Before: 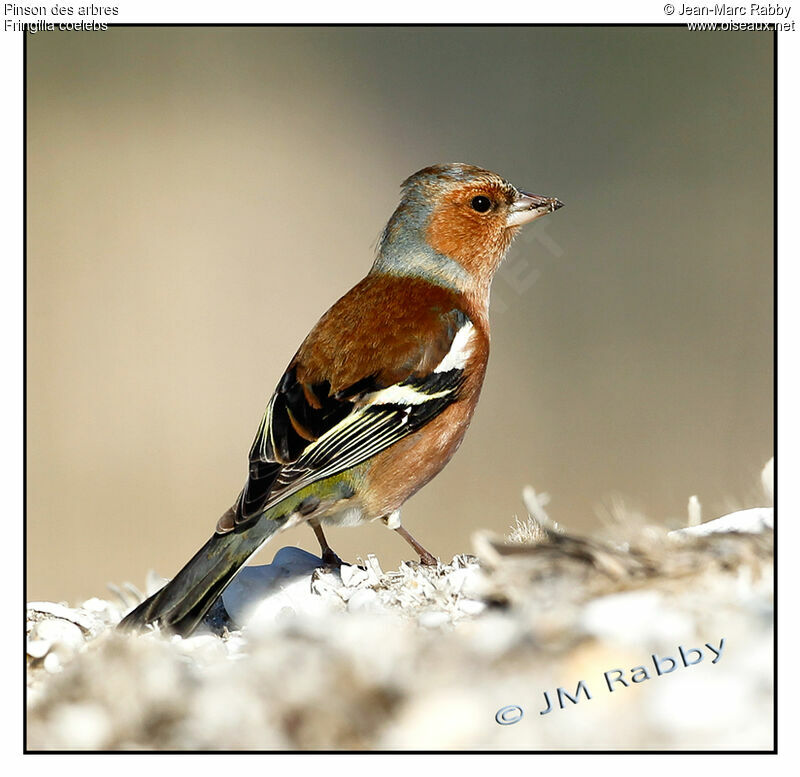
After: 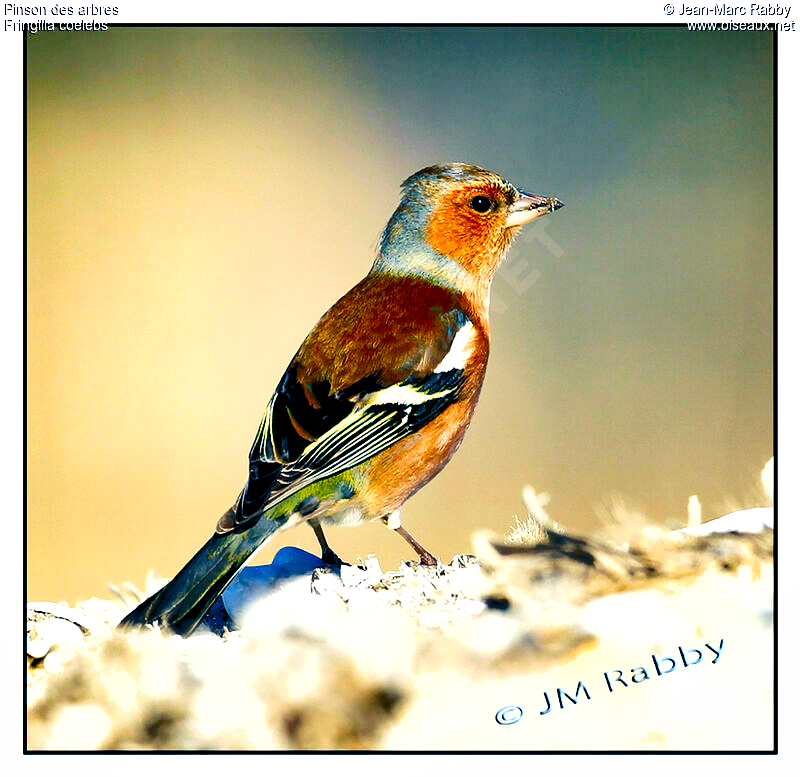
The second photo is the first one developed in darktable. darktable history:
tone equalizer: mask exposure compensation -0.502 EV
levels: levels [0.044, 0.416, 0.908]
color balance rgb: shadows lift › luminance -40.97%, shadows lift › chroma 13.797%, shadows lift › hue 257.65°, perceptual saturation grading › global saturation 19.974%, perceptual brilliance grading › mid-tones 10.095%, perceptual brilliance grading › shadows 15.01%
contrast brightness saturation: contrast 0.181, saturation 0.306
shadows and highlights: soften with gaussian
